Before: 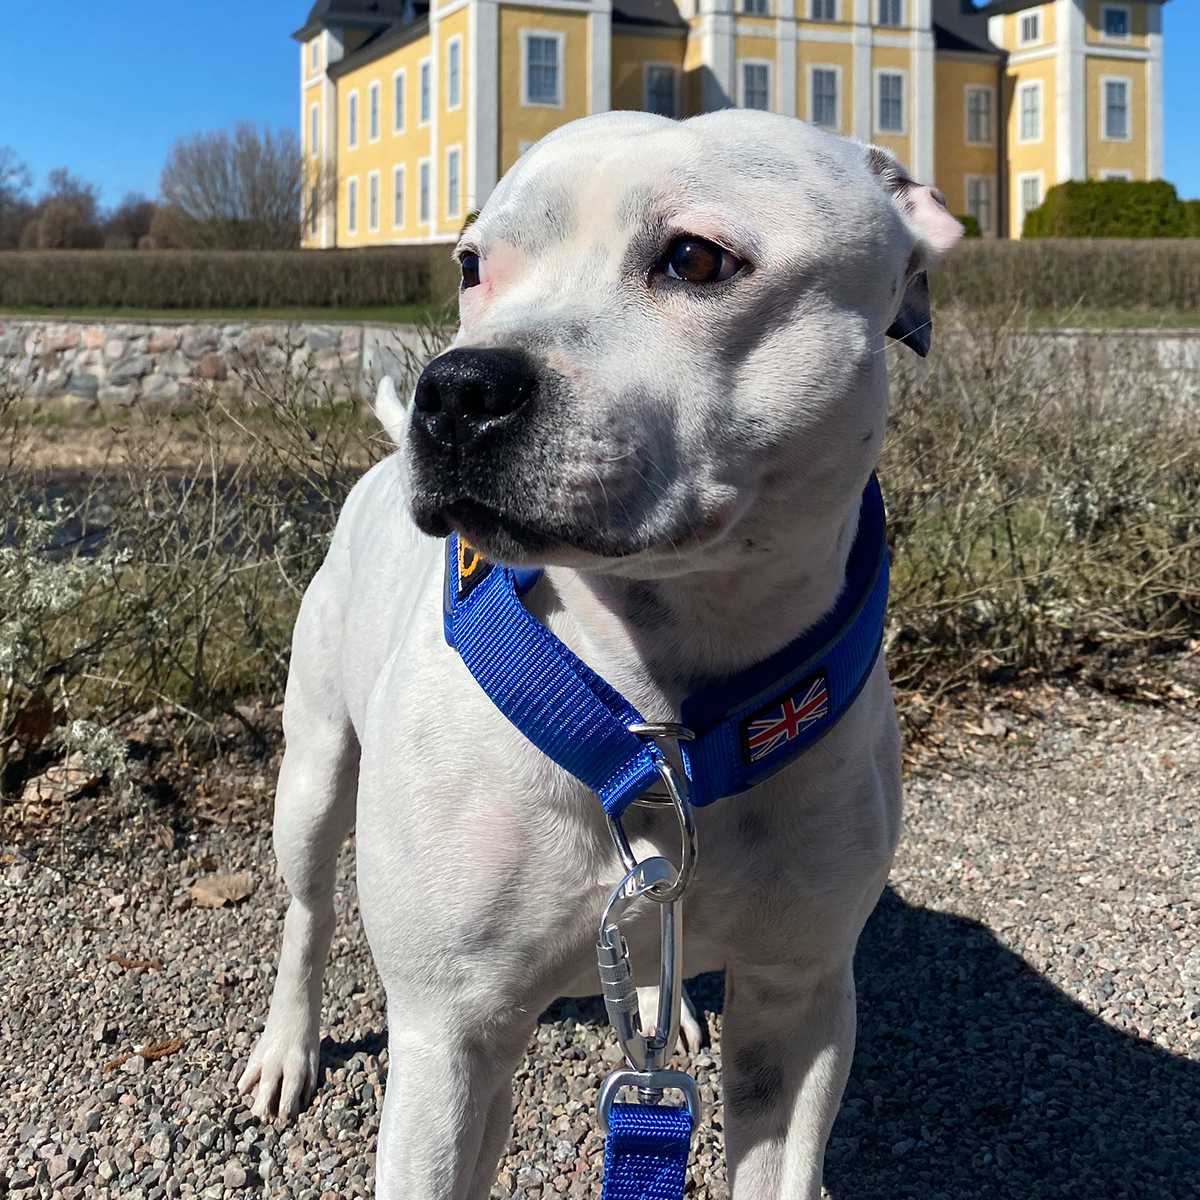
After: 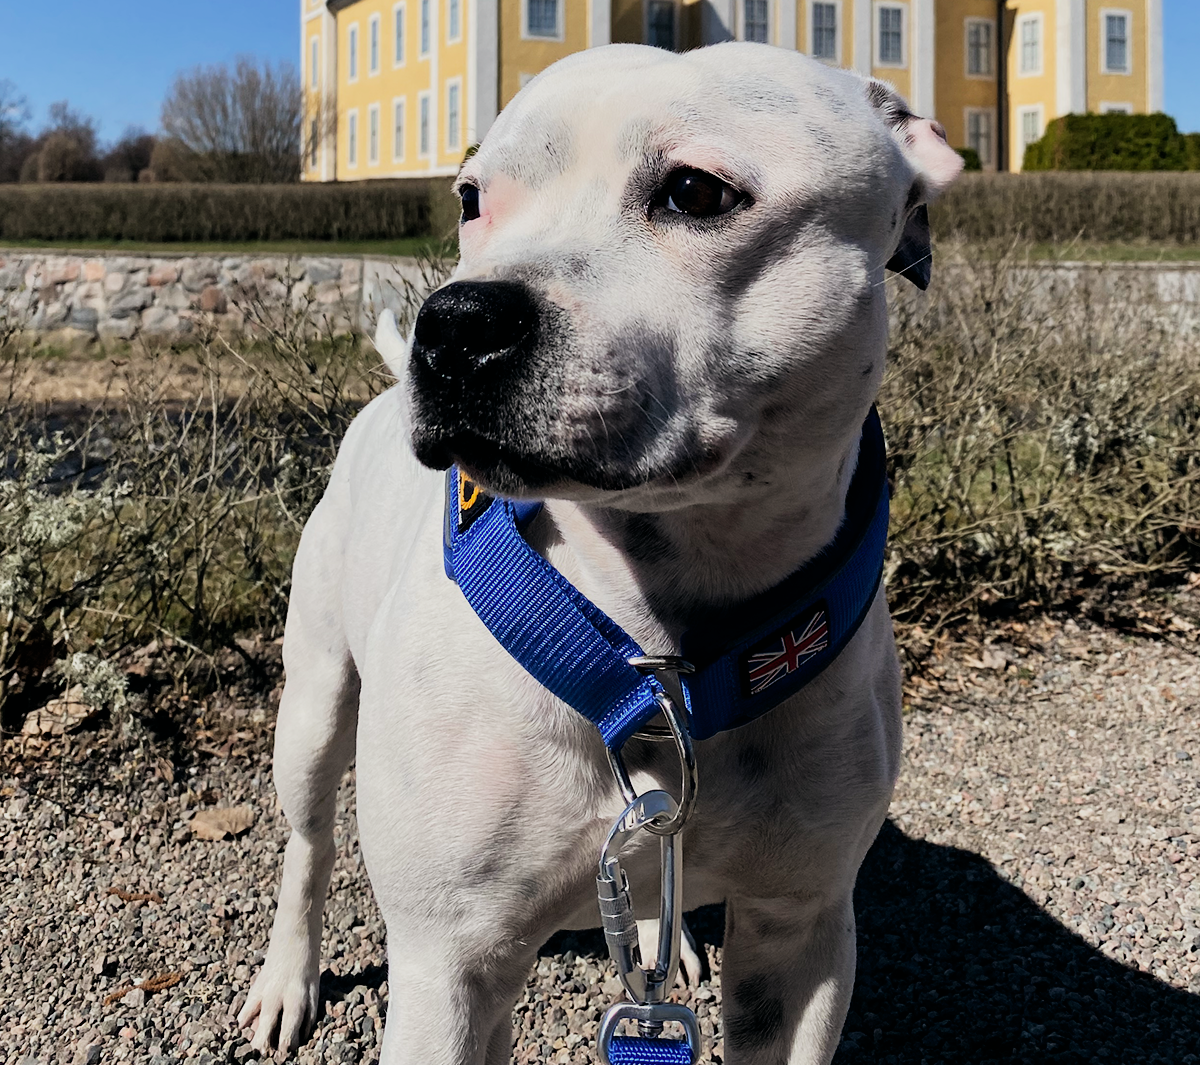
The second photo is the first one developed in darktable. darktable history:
filmic rgb: black relative exposure -7.65 EV, white relative exposure 4.56 EV, hardness 3.61, contrast 1.25
crop and rotate: top 5.609%, bottom 5.609%
color balance: lift [1, 0.998, 1.001, 1.002], gamma [1, 1.02, 1, 0.98], gain [1, 1.02, 1.003, 0.98]
